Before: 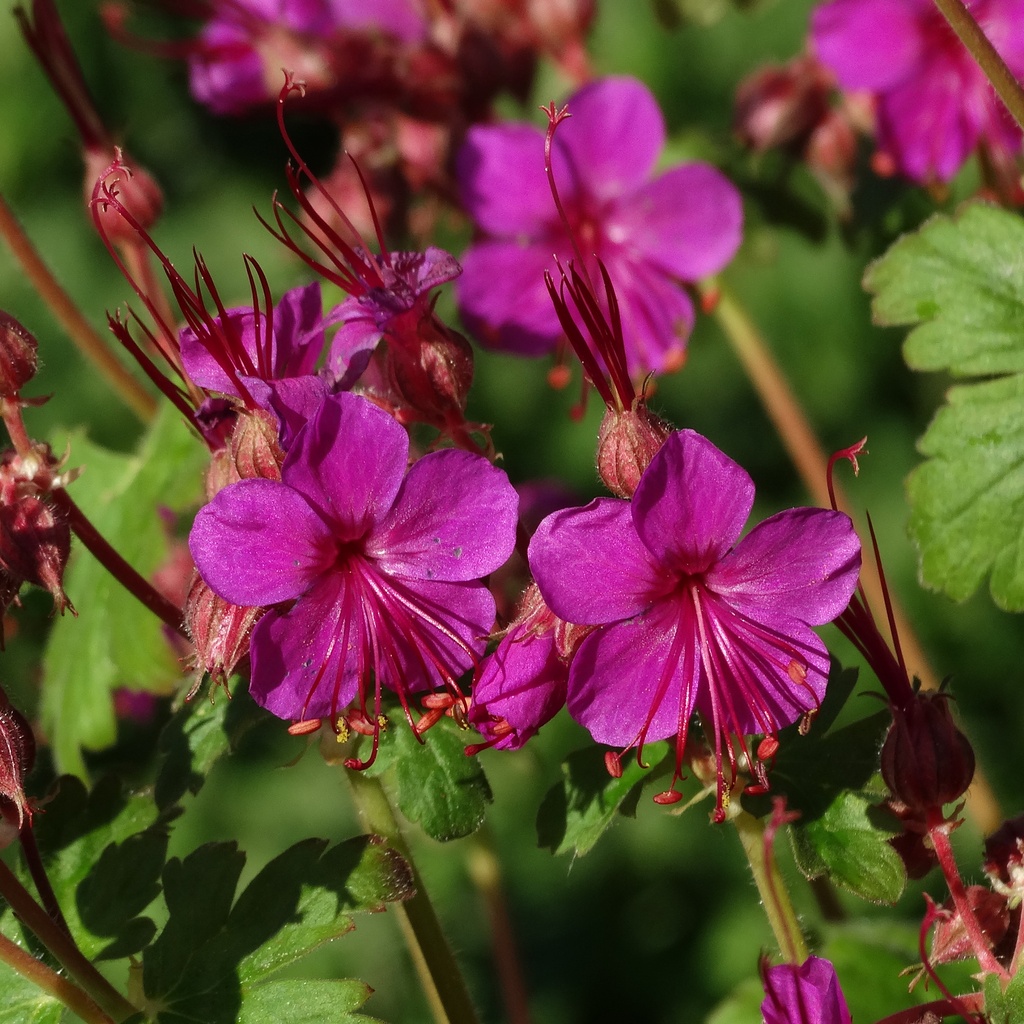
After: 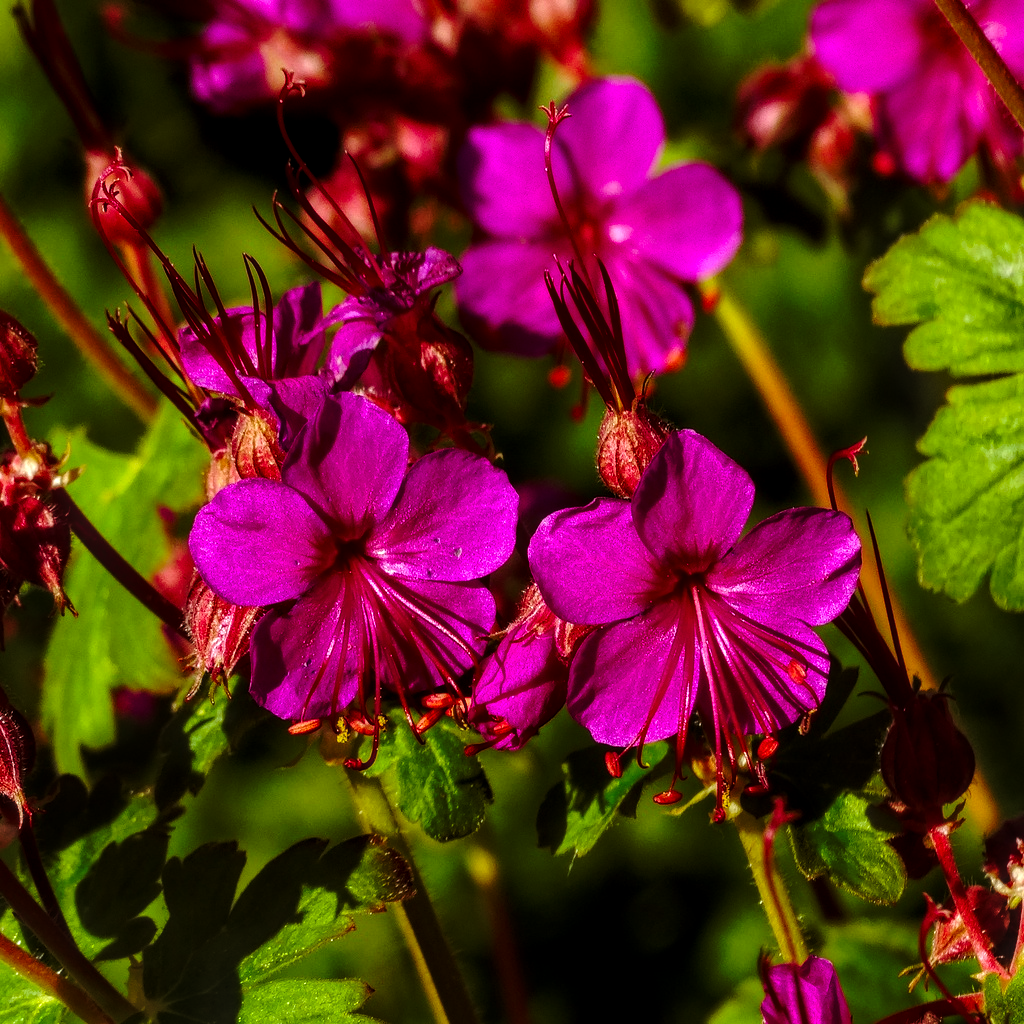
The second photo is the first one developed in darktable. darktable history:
base curve: curves: ch0 [(0, 0) (0.073, 0.04) (0.157, 0.139) (0.492, 0.492) (0.758, 0.758) (1, 1)], preserve colors none
local contrast: highlights 6%, shadows 5%, detail 134%
color balance rgb: shadows lift › chroma 9.806%, shadows lift › hue 44.45°, highlights gain › chroma 0.241%, highlights gain › hue 329.94°, linear chroma grading › global chroma 14.984%, perceptual saturation grading › global saturation 25.607%, perceptual brilliance grading › global brilliance 15.687%, perceptual brilliance grading › shadows -34.15%
